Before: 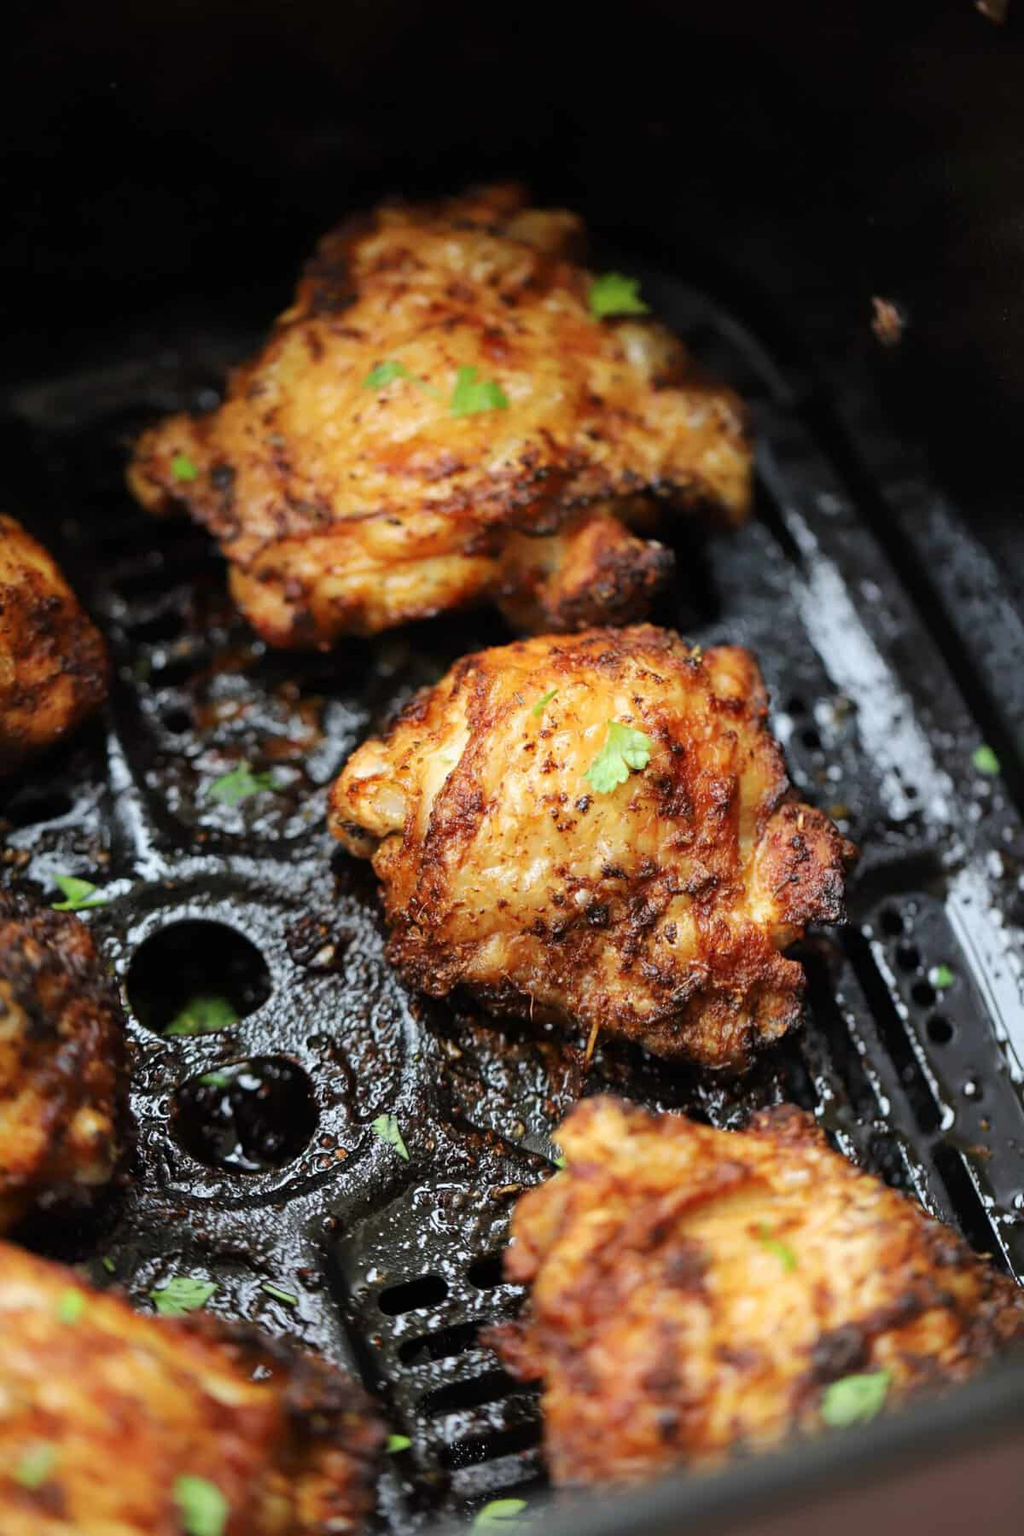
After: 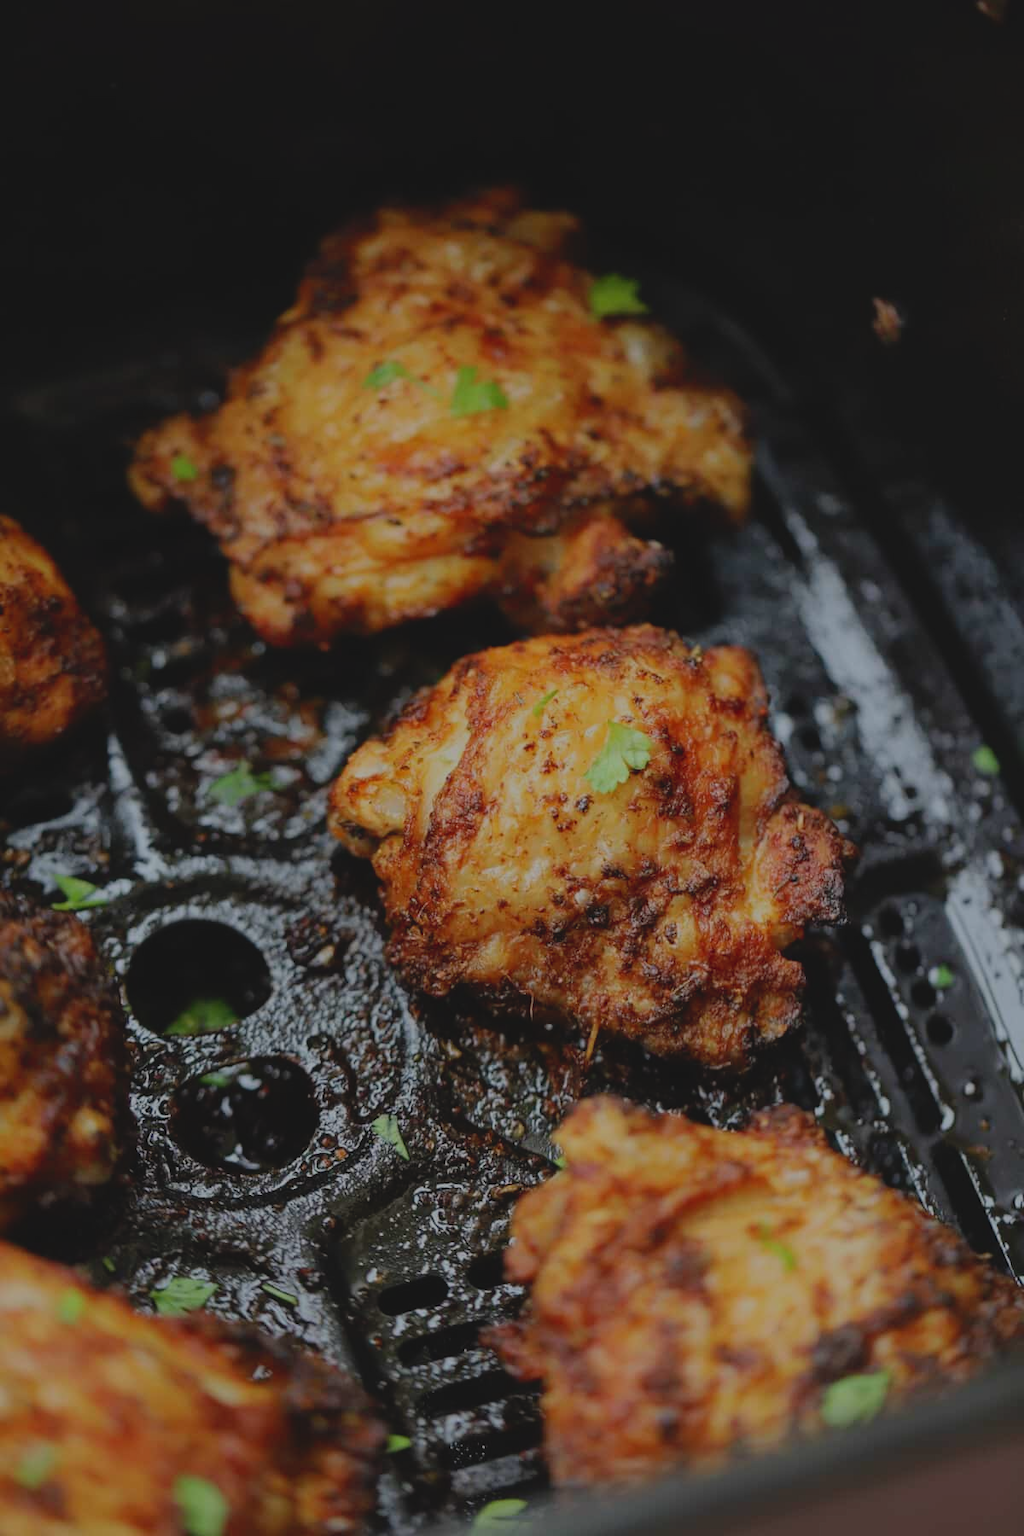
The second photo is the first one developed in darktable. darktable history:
base curve: curves: ch0 [(0, 0) (0.235, 0.266) (0.503, 0.496) (0.786, 0.72) (1, 1)]
contrast brightness saturation: contrast -0.11
levels: levels [0, 0.478, 1]
exposure: exposure -1.468 EV, compensate highlight preservation false
